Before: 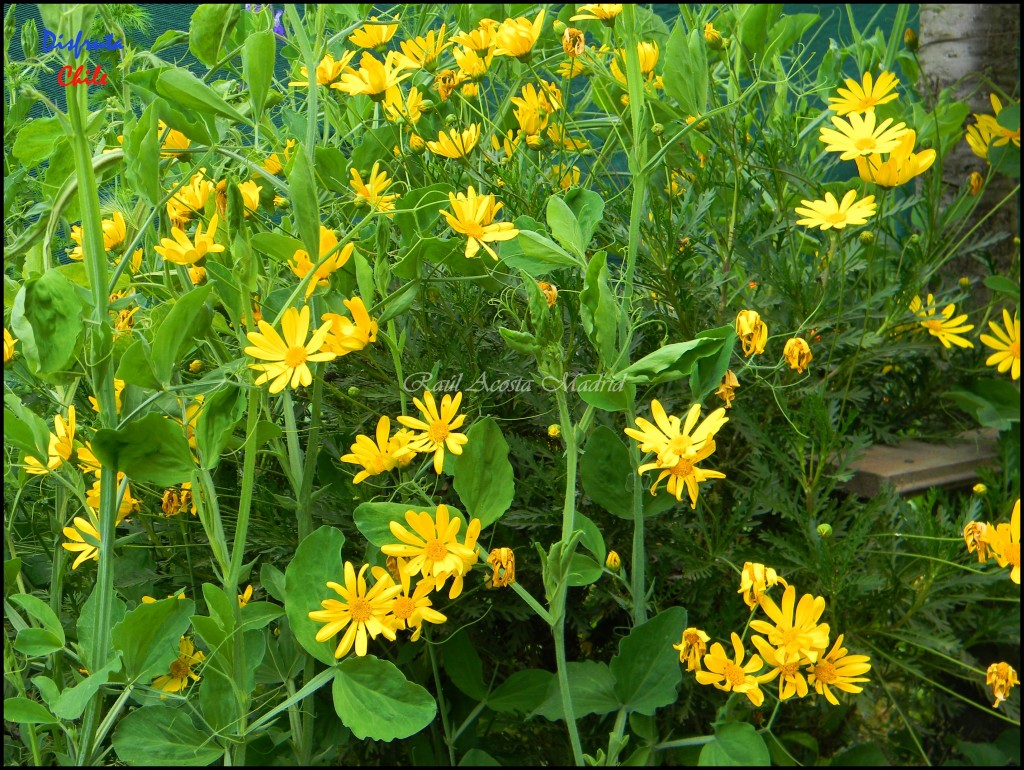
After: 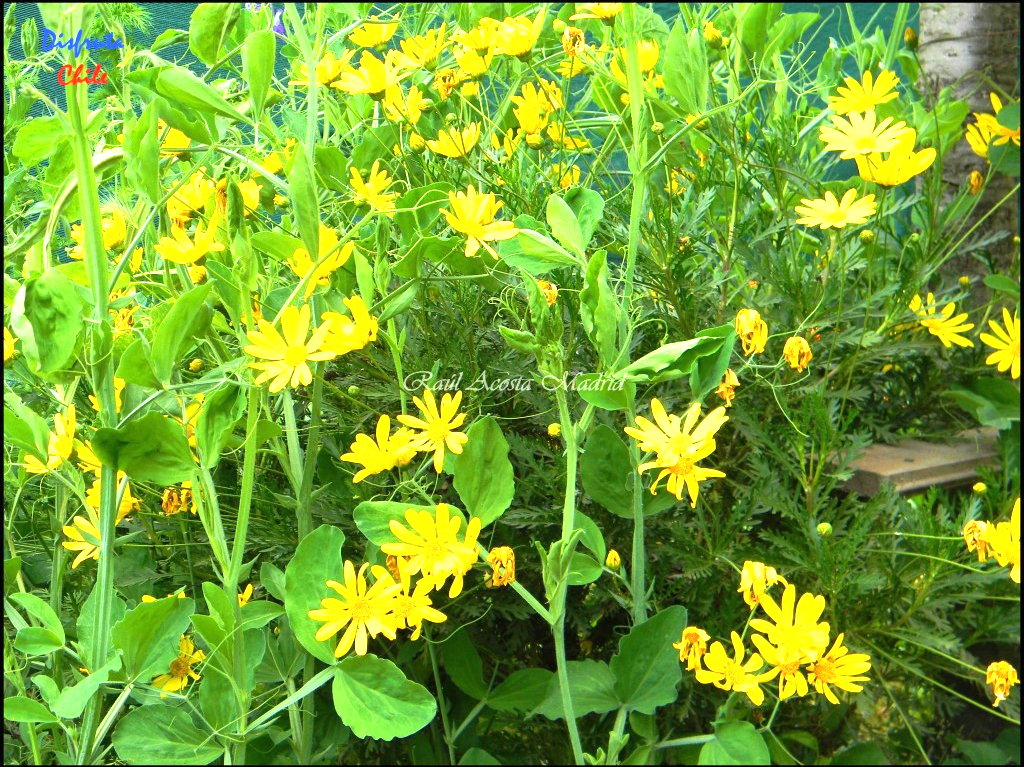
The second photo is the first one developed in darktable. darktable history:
crop: top 0.168%, bottom 0.164%
exposure: black level correction 0, exposure 1.199 EV, compensate highlight preservation false
